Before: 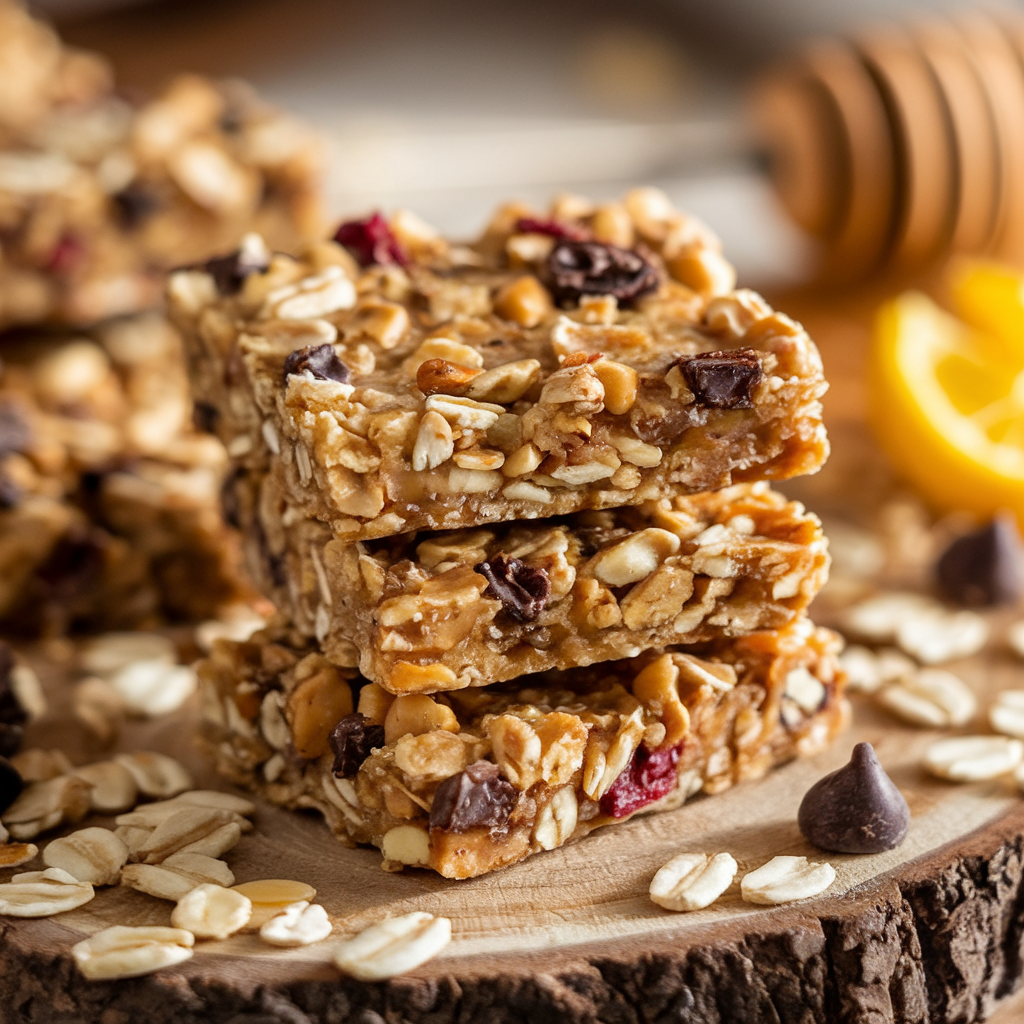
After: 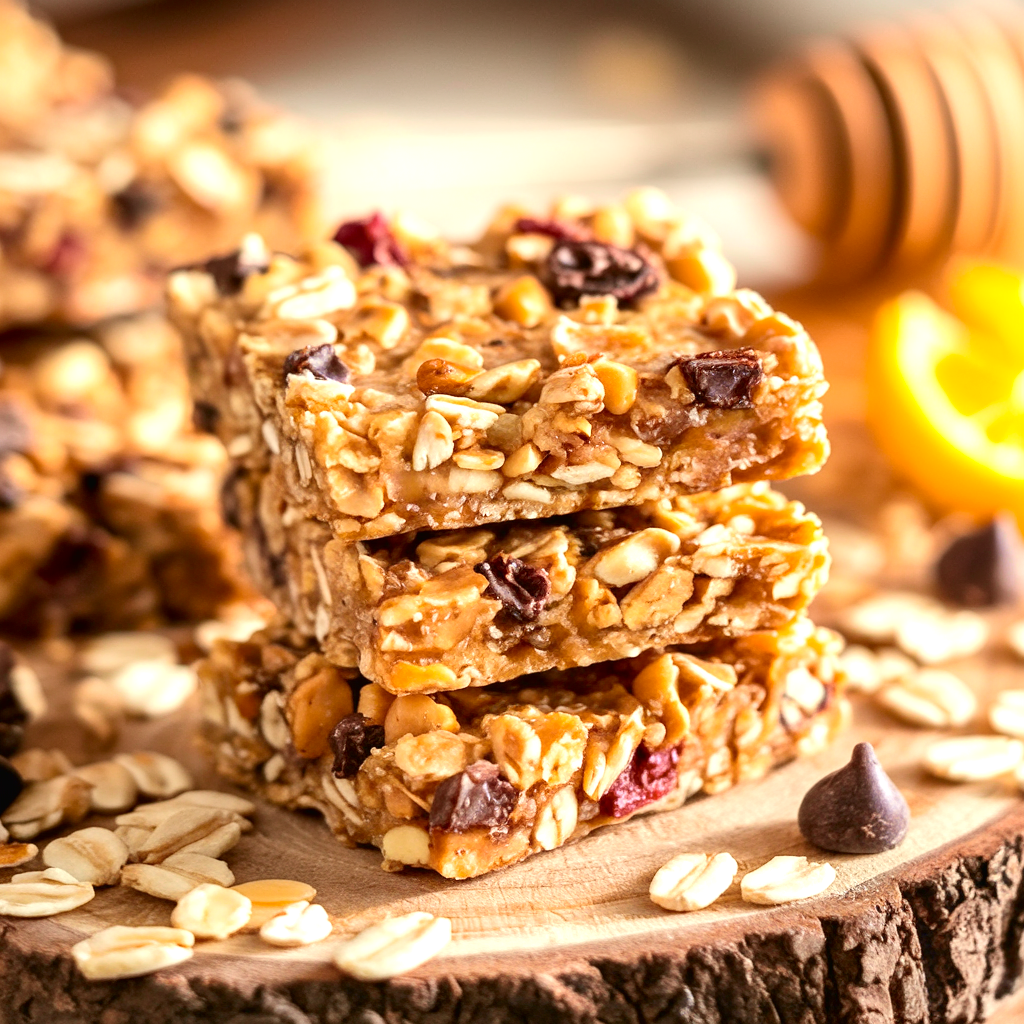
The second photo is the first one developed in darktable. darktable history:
tone curve: curves: ch0 [(0, 0.014) (0.036, 0.047) (0.15, 0.156) (0.27, 0.258) (0.511, 0.506) (0.761, 0.741) (1, 0.919)]; ch1 [(0, 0) (0.179, 0.173) (0.322, 0.32) (0.429, 0.431) (0.502, 0.5) (0.519, 0.522) (0.562, 0.575) (0.631, 0.65) (0.72, 0.692) (1, 1)]; ch2 [(0, 0) (0.29, 0.295) (0.404, 0.436) (0.497, 0.498) (0.533, 0.556) (0.599, 0.607) (0.696, 0.707) (1, 1)], color space Lab, independent channels, preserve colors none
exposure: black level correction 0.001, exposure 1.05 EV, compensate exposure bias true, compensate highlight preservation false
